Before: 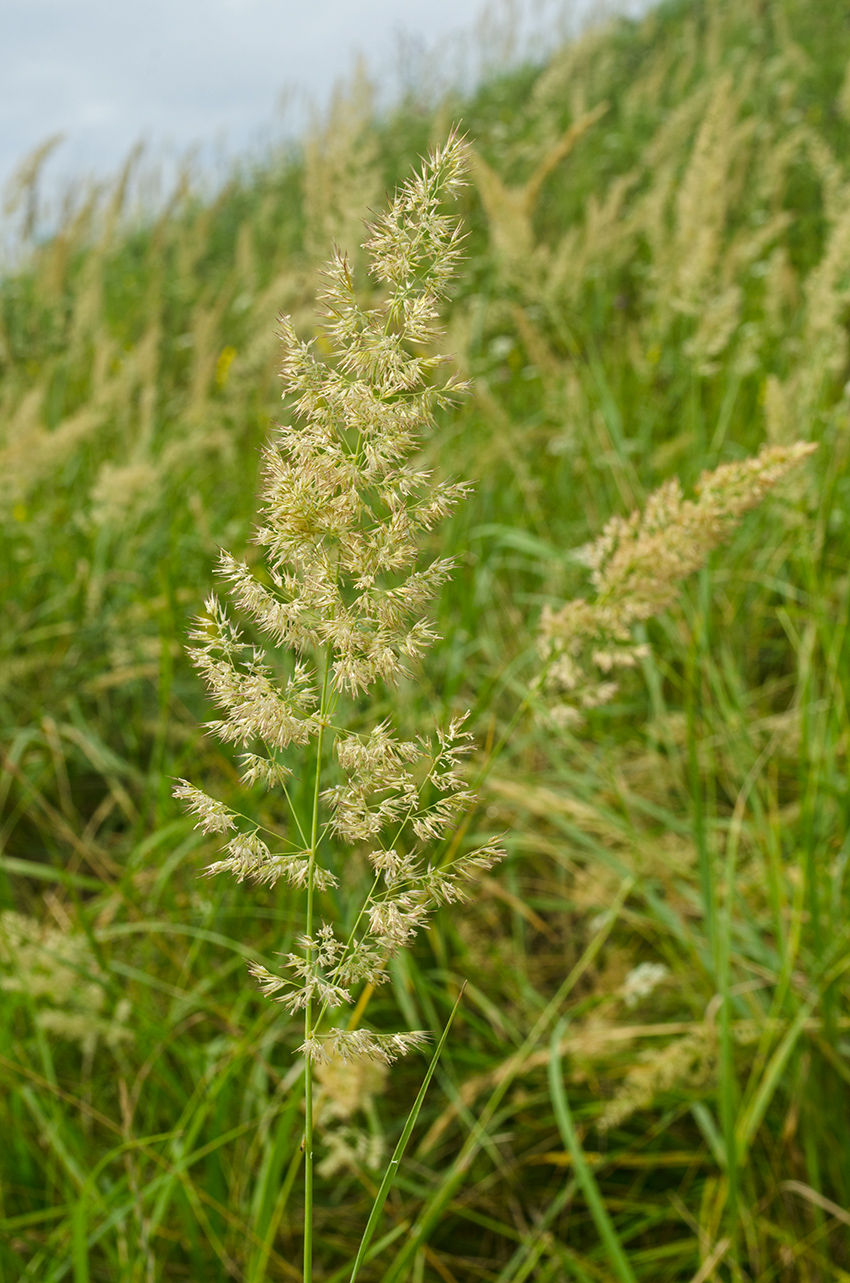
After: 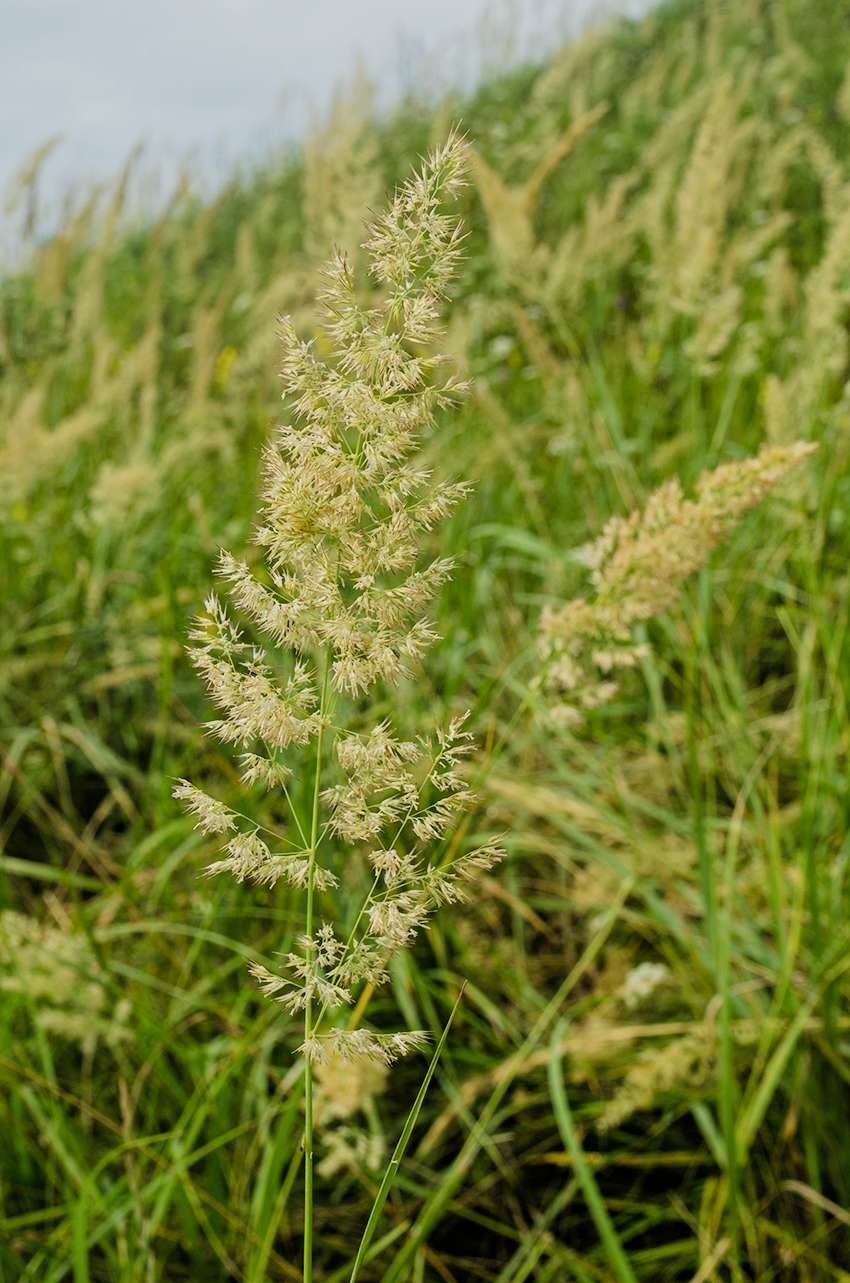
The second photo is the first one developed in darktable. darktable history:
filmic rgb: black relative exposure -5.11 EV, white relative exposure 3.96 EV, hardness 2.9, contrast 1.296, highlights saturation mix -30.42%
shadows and highlights: radius 125.8, shadows 21.21, highlights -21.95, low approximation 0.01
